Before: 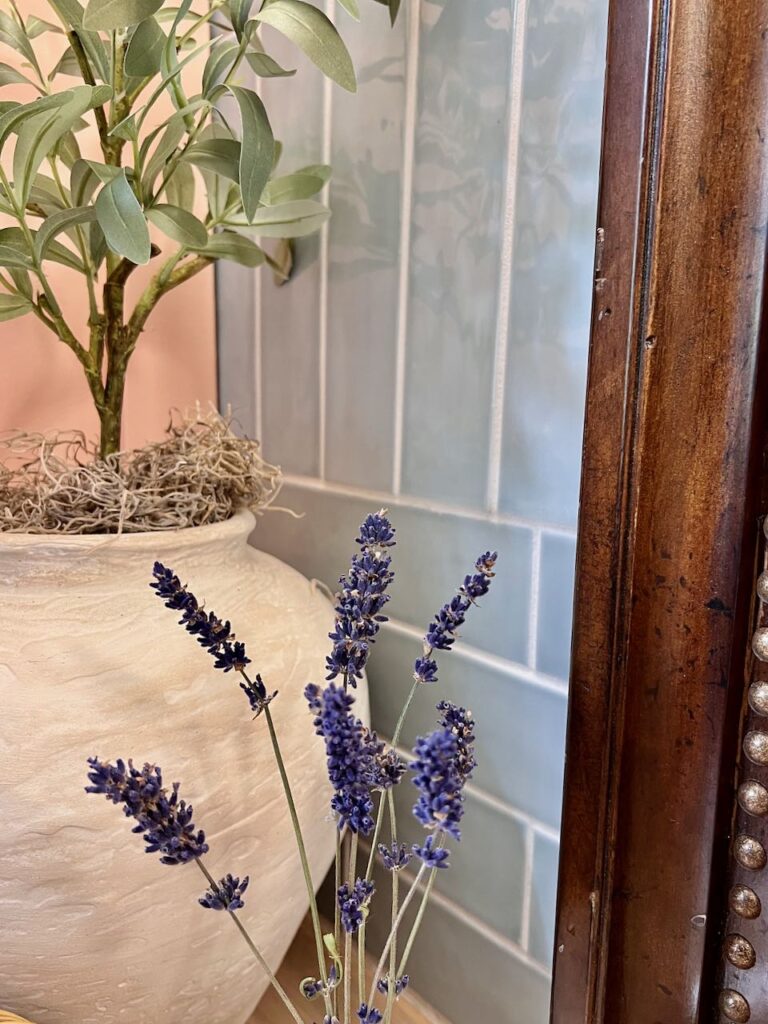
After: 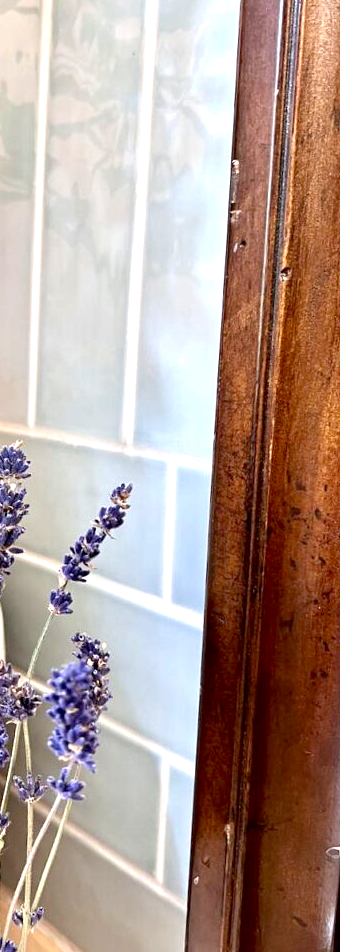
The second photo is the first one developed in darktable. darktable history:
exposure: exposure 1 EV, compensate highlight preservation false
crop: left 47.628%, top 6.643%, right 7.874%
